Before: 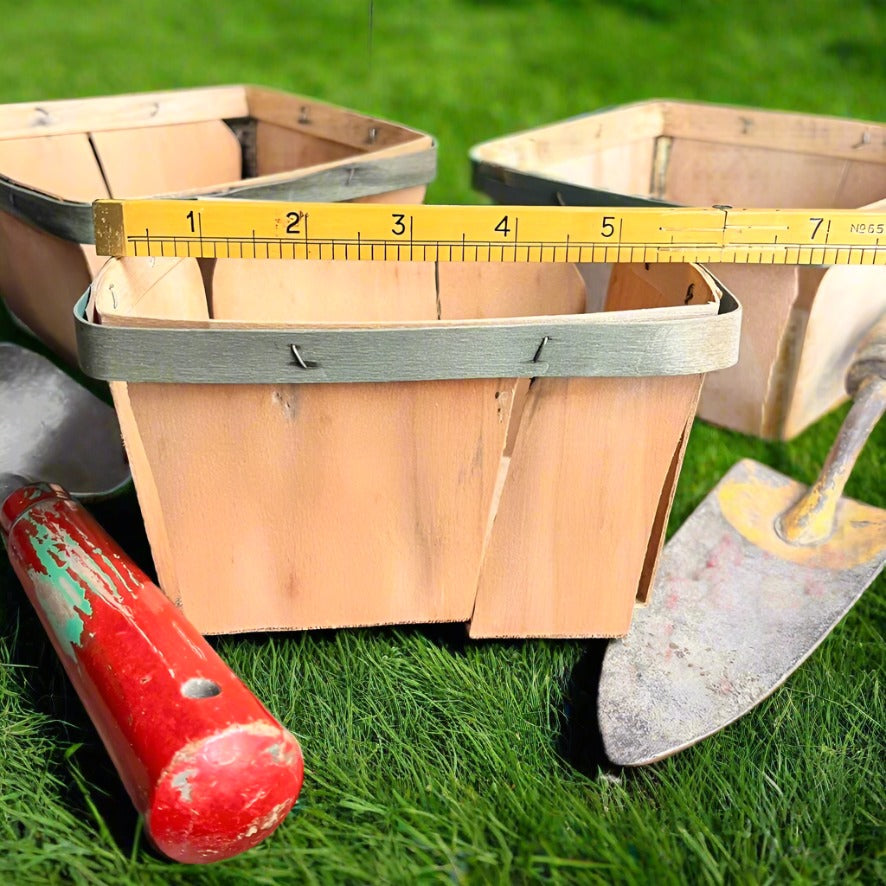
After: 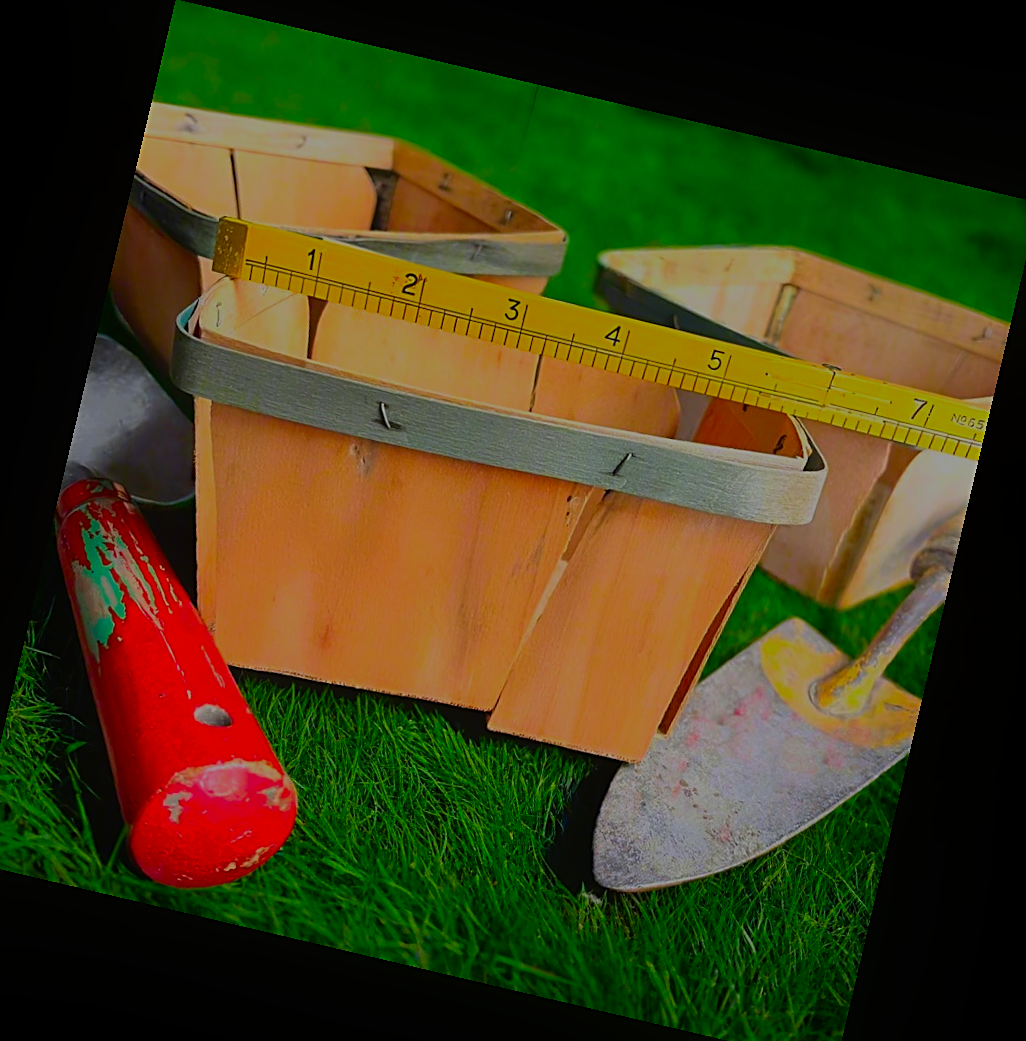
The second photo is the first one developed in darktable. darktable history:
contrast equalizer: octaves 7, y [[0.6 ×6], [0.55 ×6], [0 ×6], [0 ×6], [0 ×6]], mix -0.3
sharpen: on, module defaults
color correction: saturation 2.15
rotate and perspective: rotation 13.27°, automatic cropping off
crop and rotate: left 2.536%, right 1.107%, bottom 2.246%
white balance: red 0.983, blue 1.036
exposure: exposure -1.468 EV, compensate highlight preservation false
